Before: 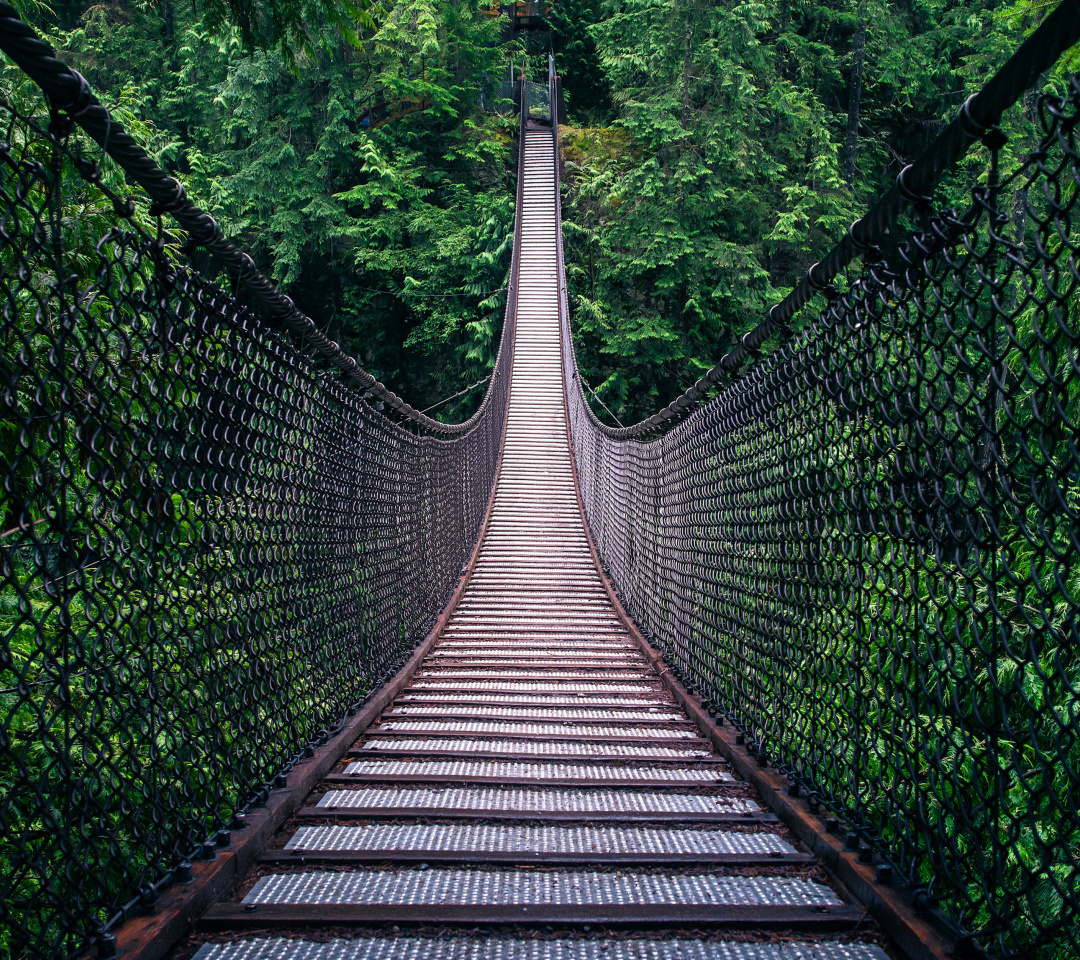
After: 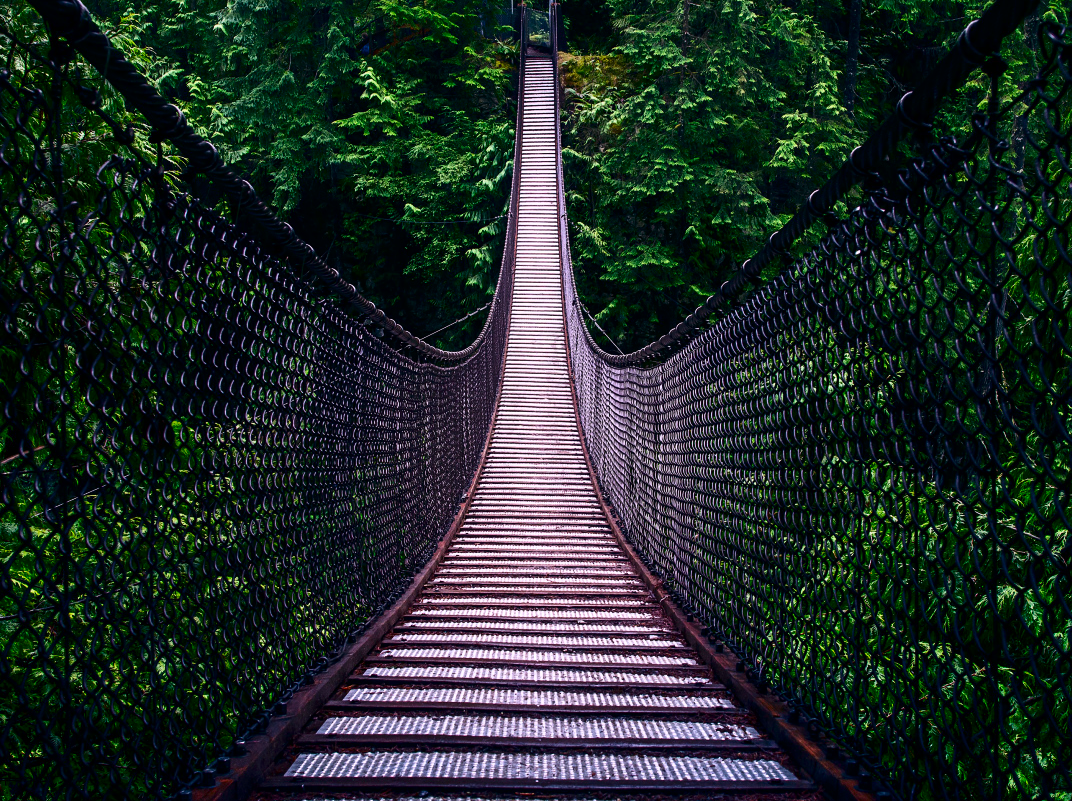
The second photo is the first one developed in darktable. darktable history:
crop: top 7.625%, bottom 8.027%
white balance: red 1.05, blue 1.072
exposure: compensate highlight preservation false
contrast brightness saturation: contrast 0.19, brightness -0.24, saturation 0.11
